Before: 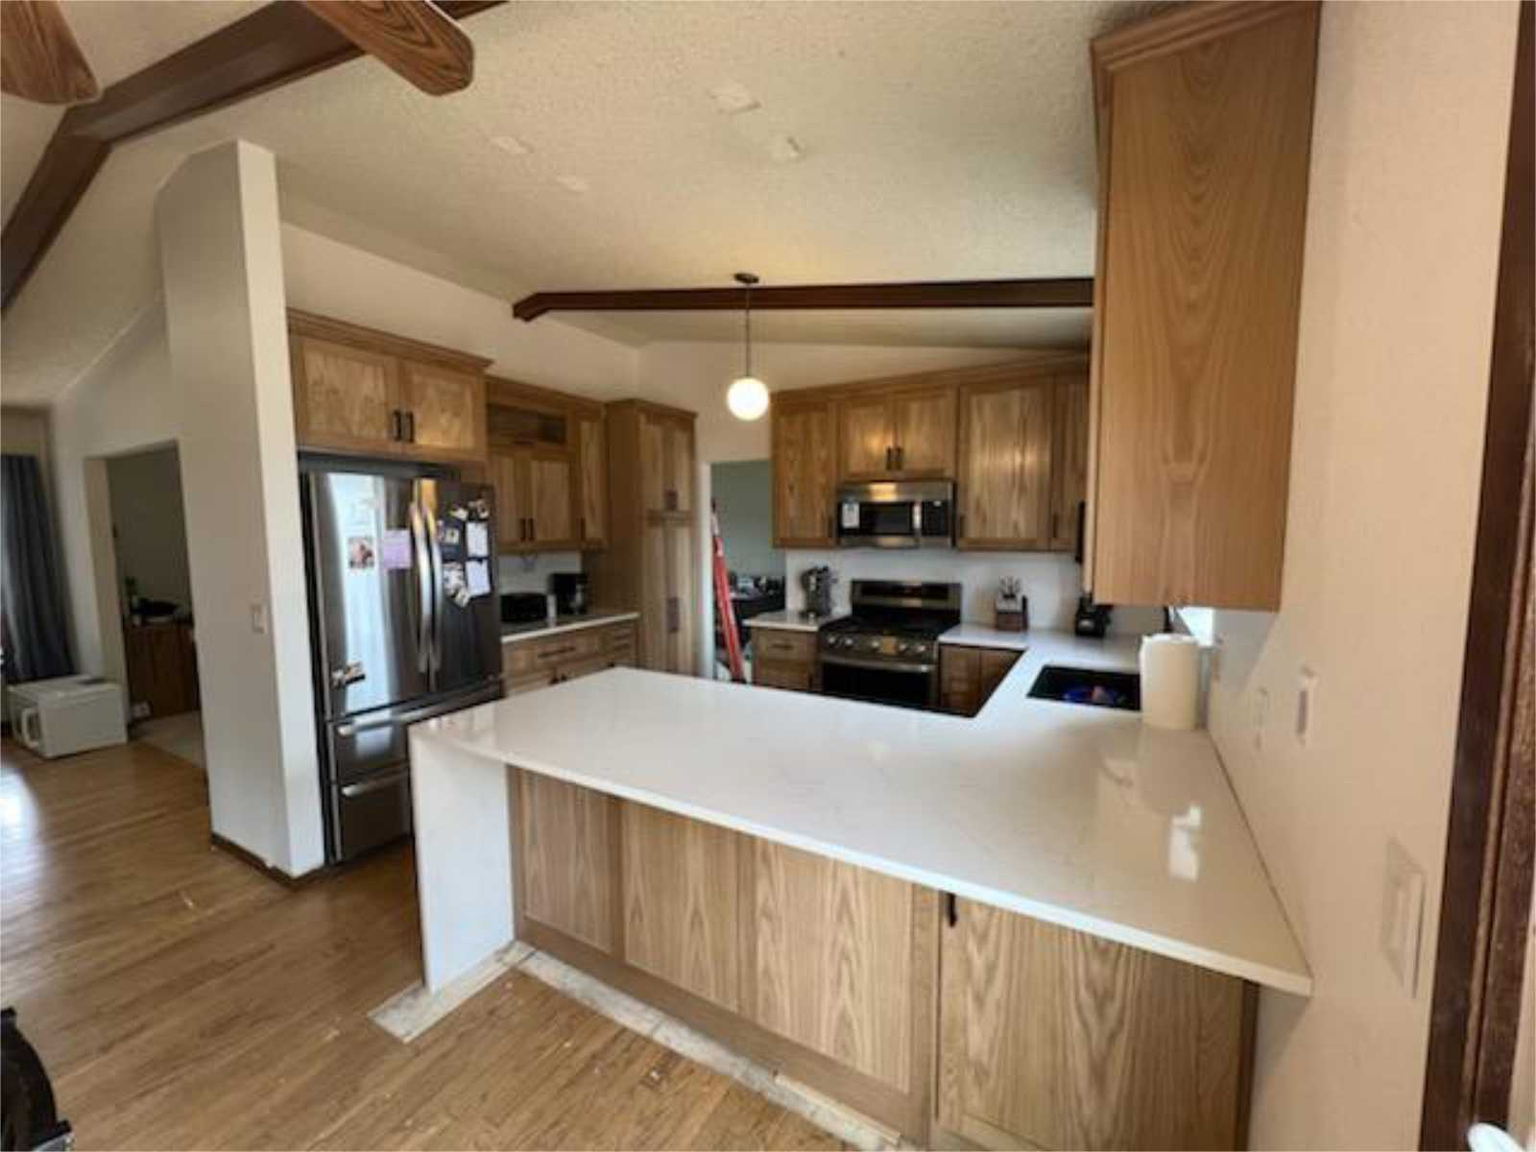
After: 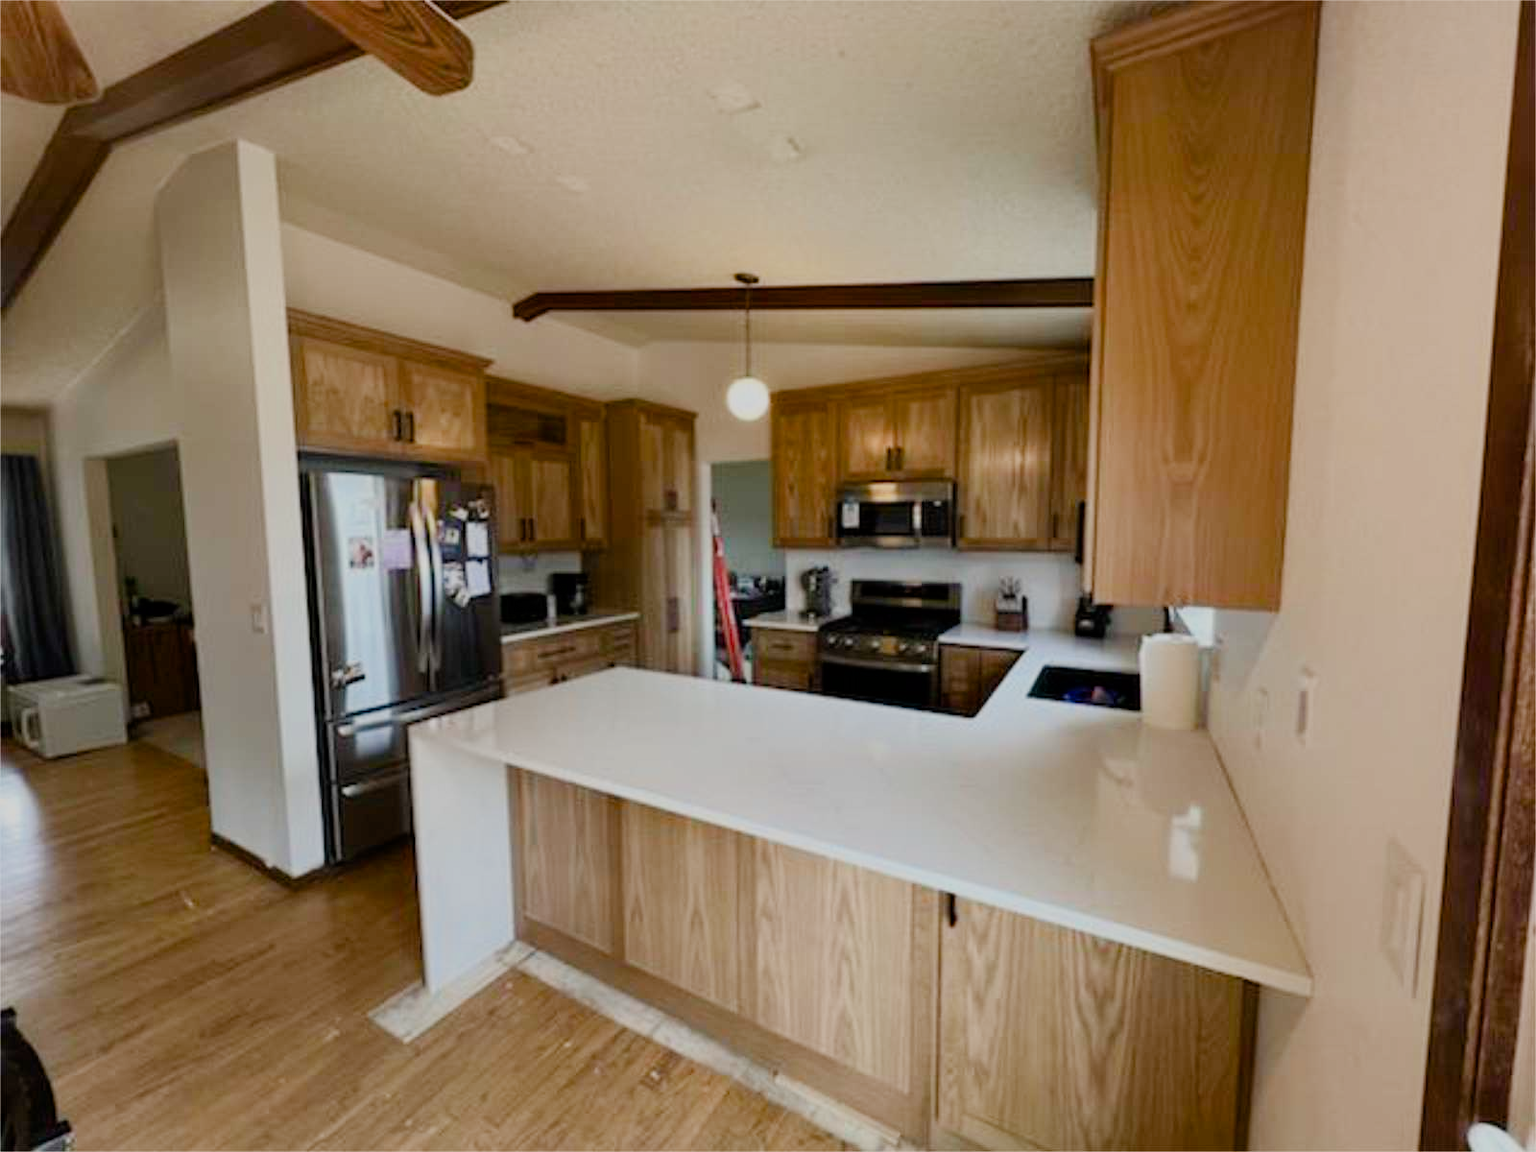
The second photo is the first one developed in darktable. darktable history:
filmic rgb: black relative exposure -16 EV, white relative exposure 6.16 EV, threshold 5.97 EV, hardness 5.21, enable highlight reconstruction true
color balance rgb: perceptual saturation grading › global saturation 20%, perceptual saturation grading › highlights -50.099%, perceptual saturation grading › shadows 31.205%, global vibrance 14.297%
